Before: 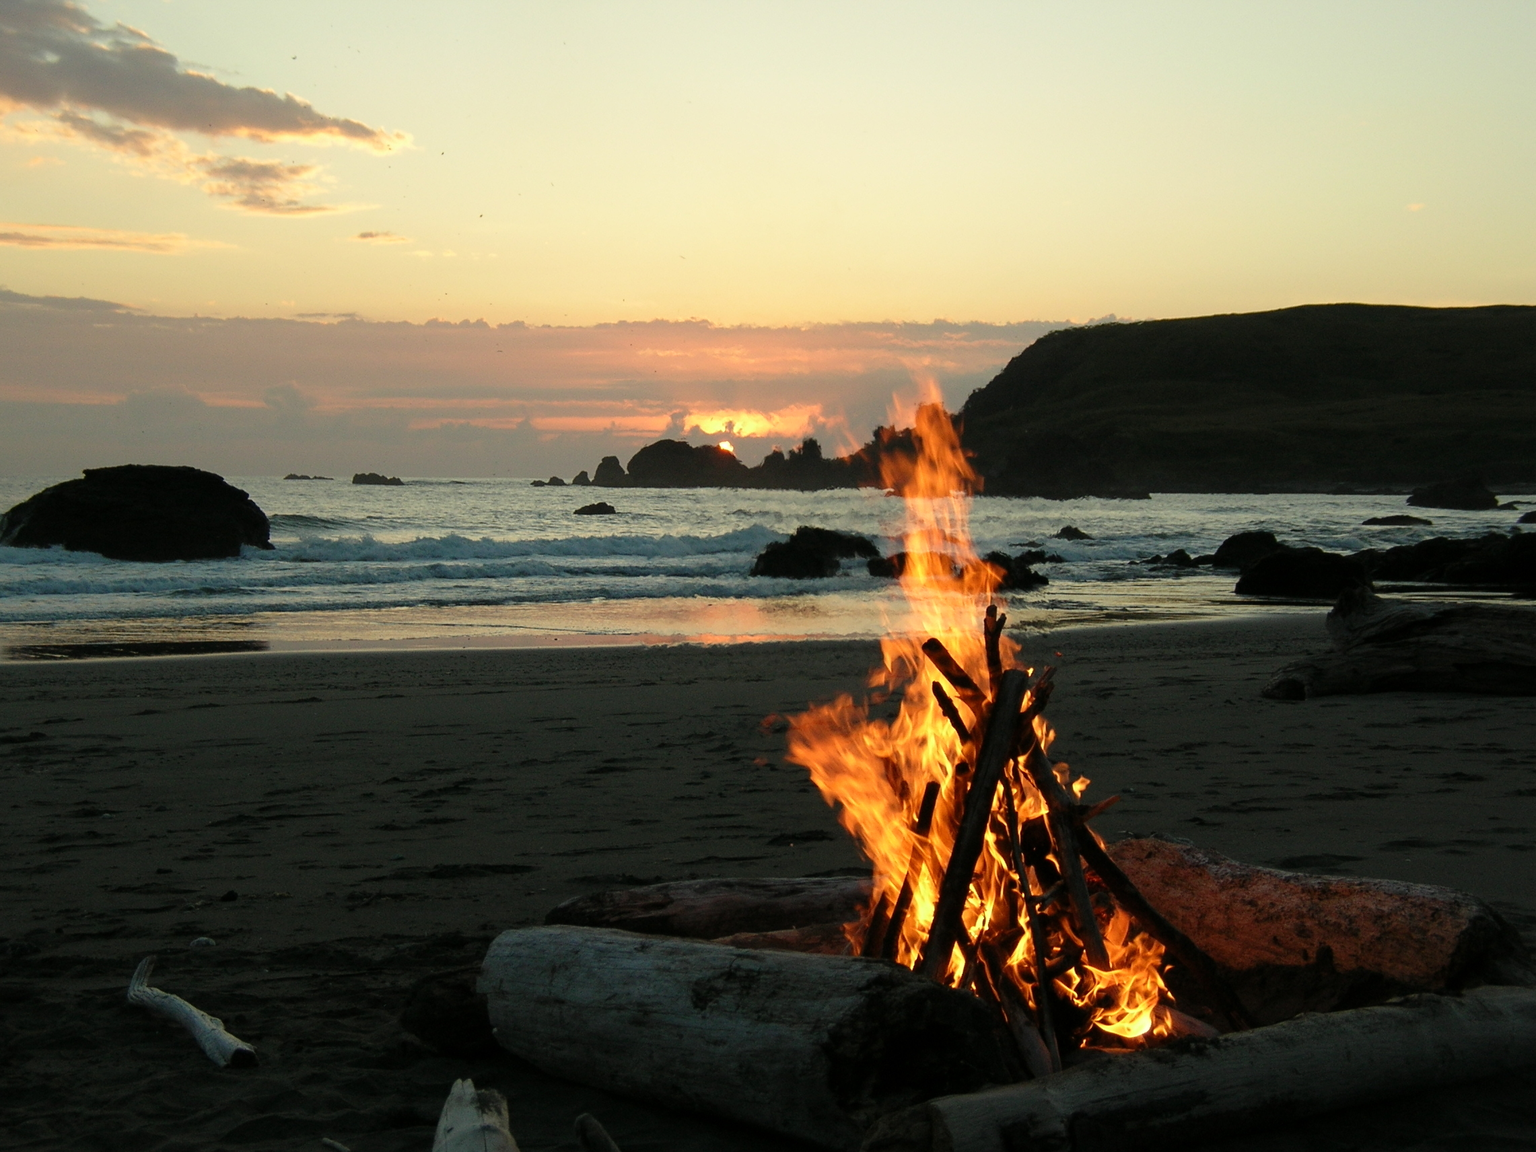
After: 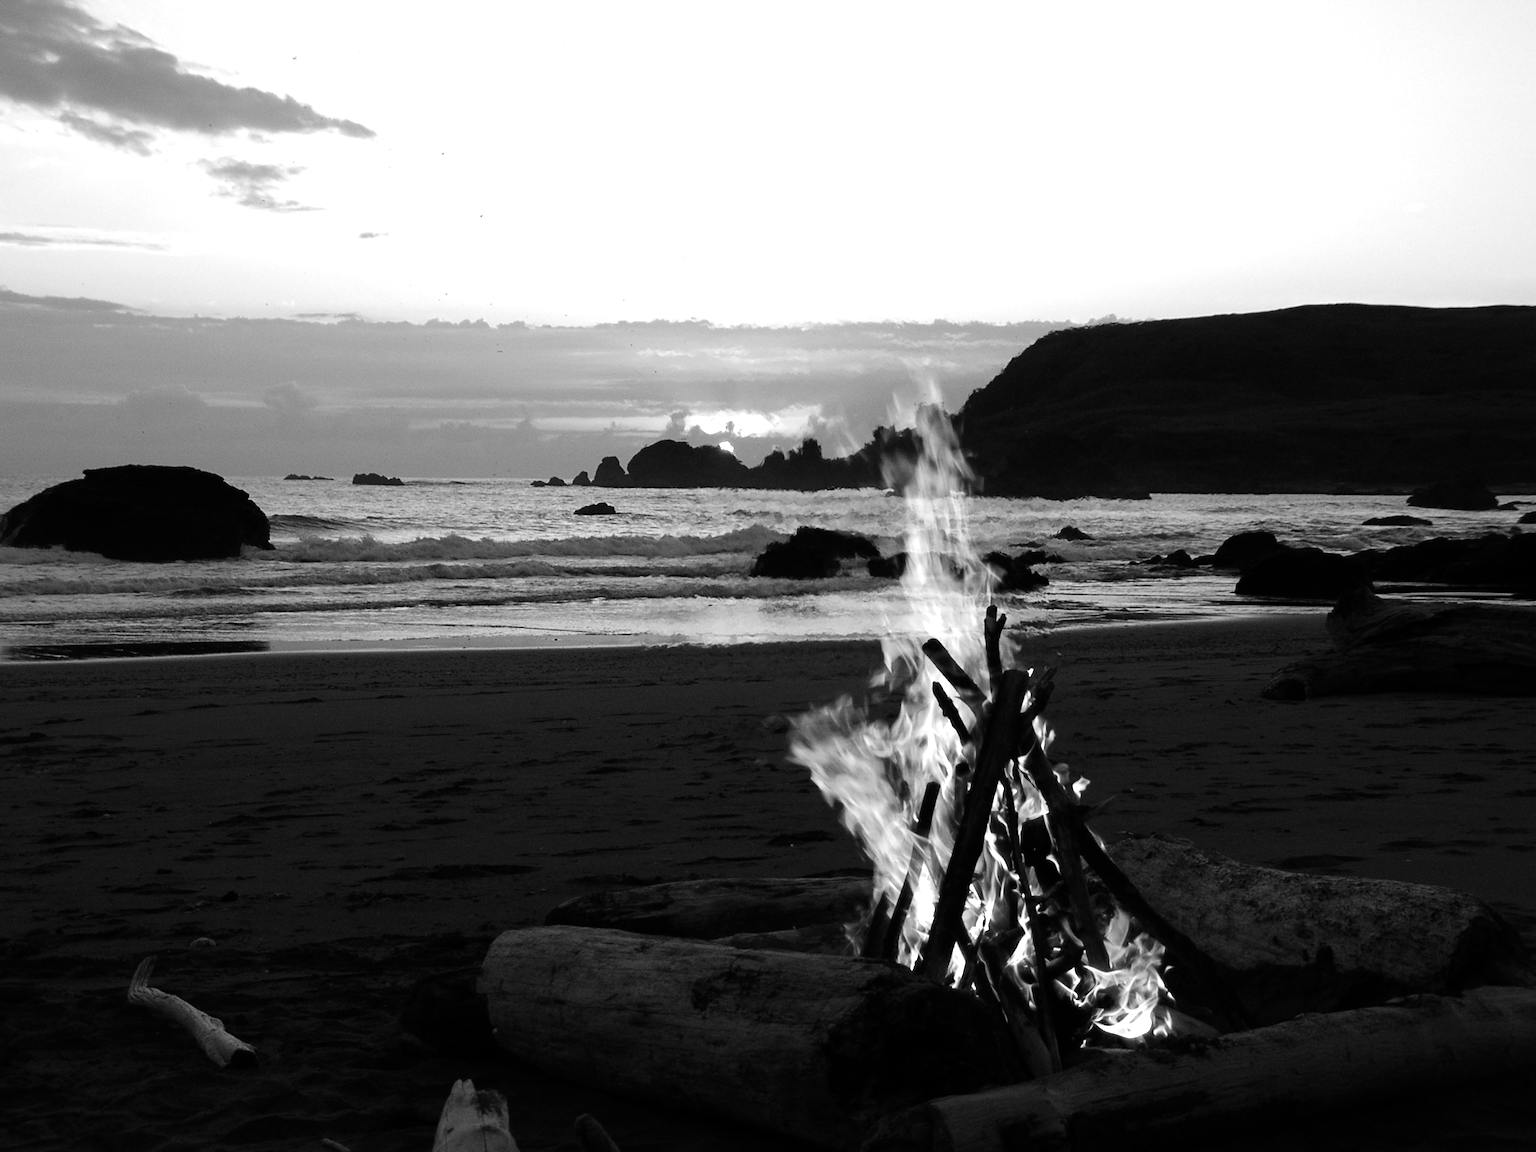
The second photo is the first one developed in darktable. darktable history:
monochrome: on, module defaults
tone equalizer: -8 EV -0.417 EV, -7 EV -0.389 EV, -6 EV -0.333 EV, -5 EV -0.222 EV, -3 EV 0.222 EV, -2 EV 0.333 EV, -1 EV 0.389 EV, +0 EV 0.417 EV, edges refinement/feathering 500, mask exposure compensation -1.57 EV, preserve details no
color balance: contrast 8.5%, output saturation 105%
